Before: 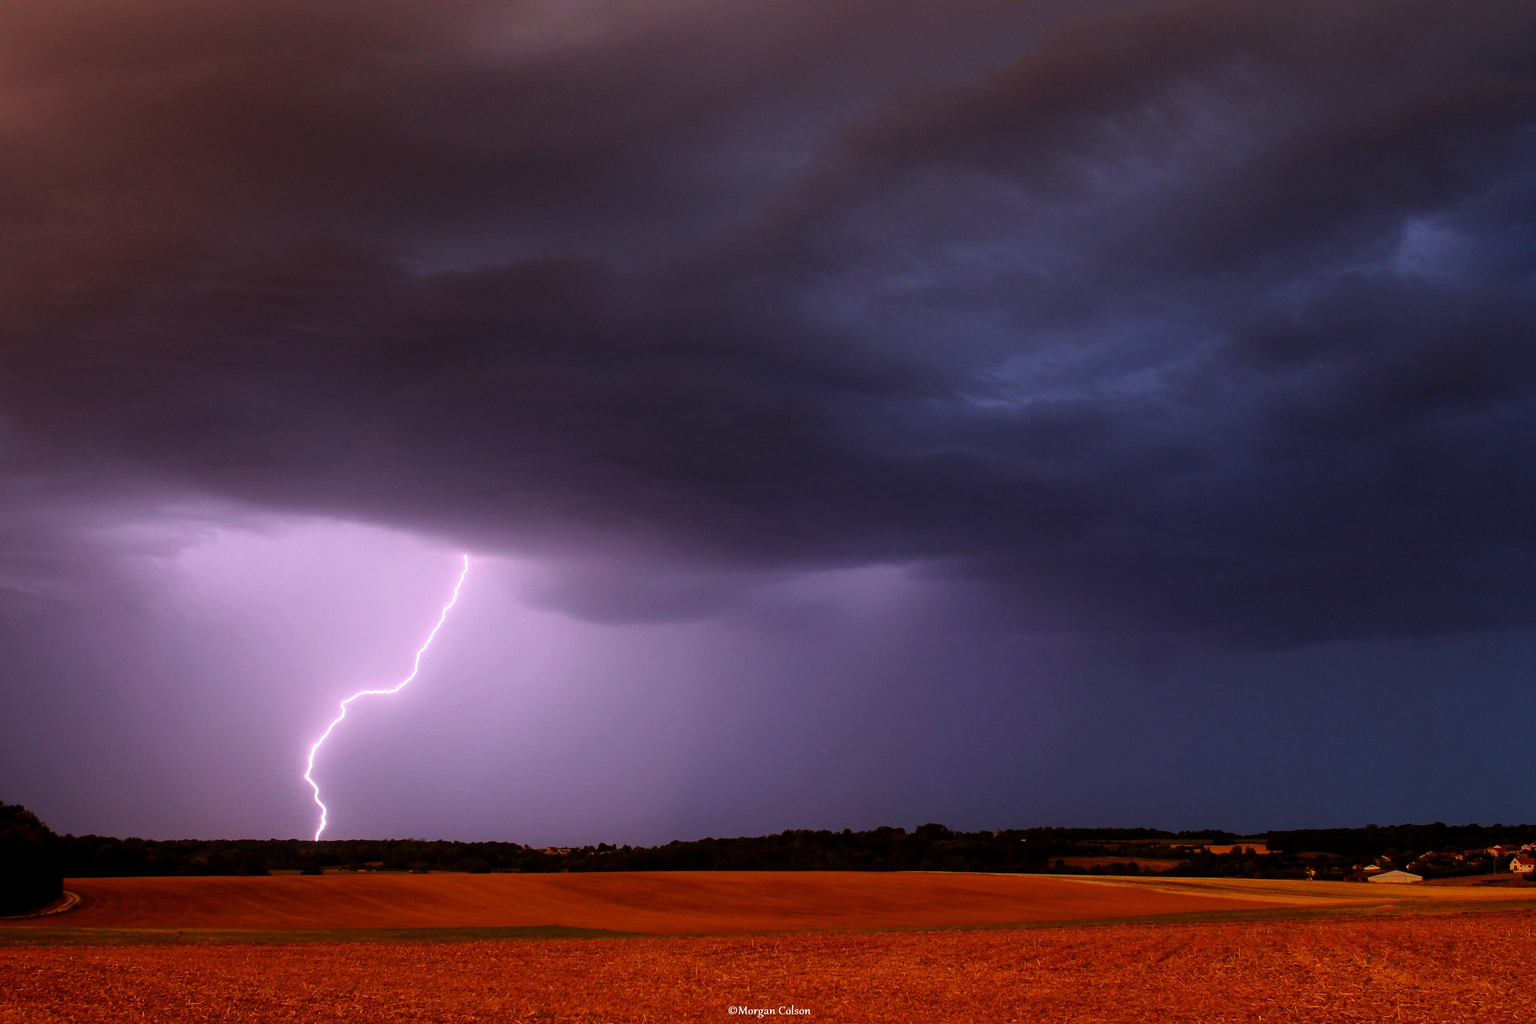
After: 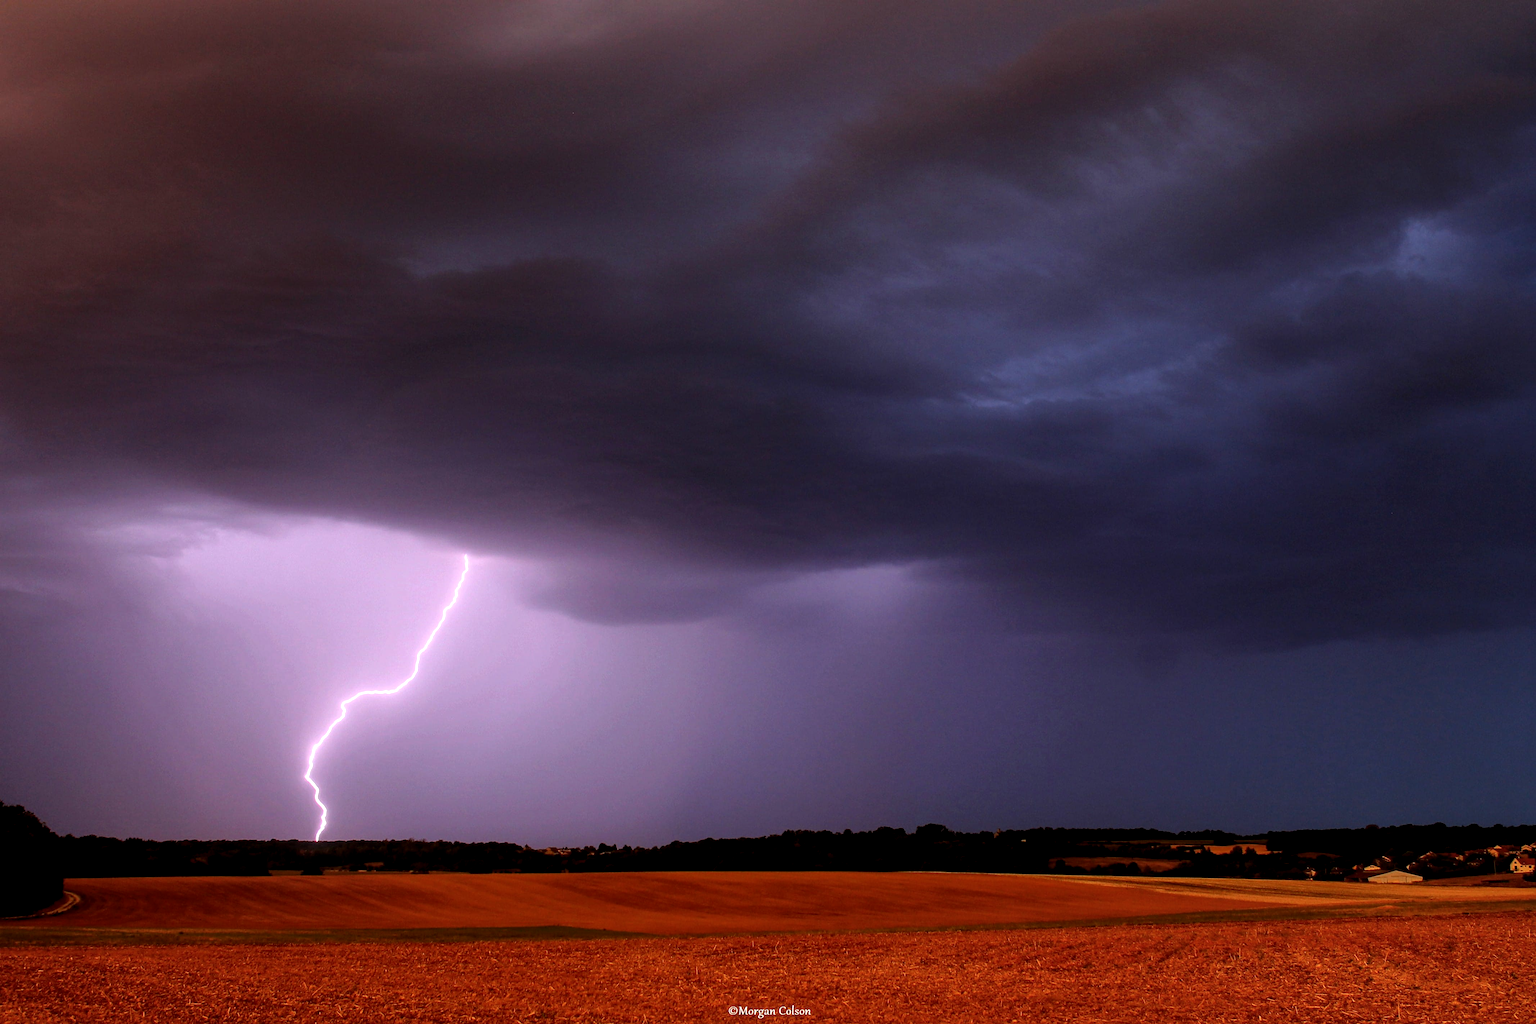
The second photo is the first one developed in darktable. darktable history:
local contrast: detail 130%
sharpen: amount 0.21
